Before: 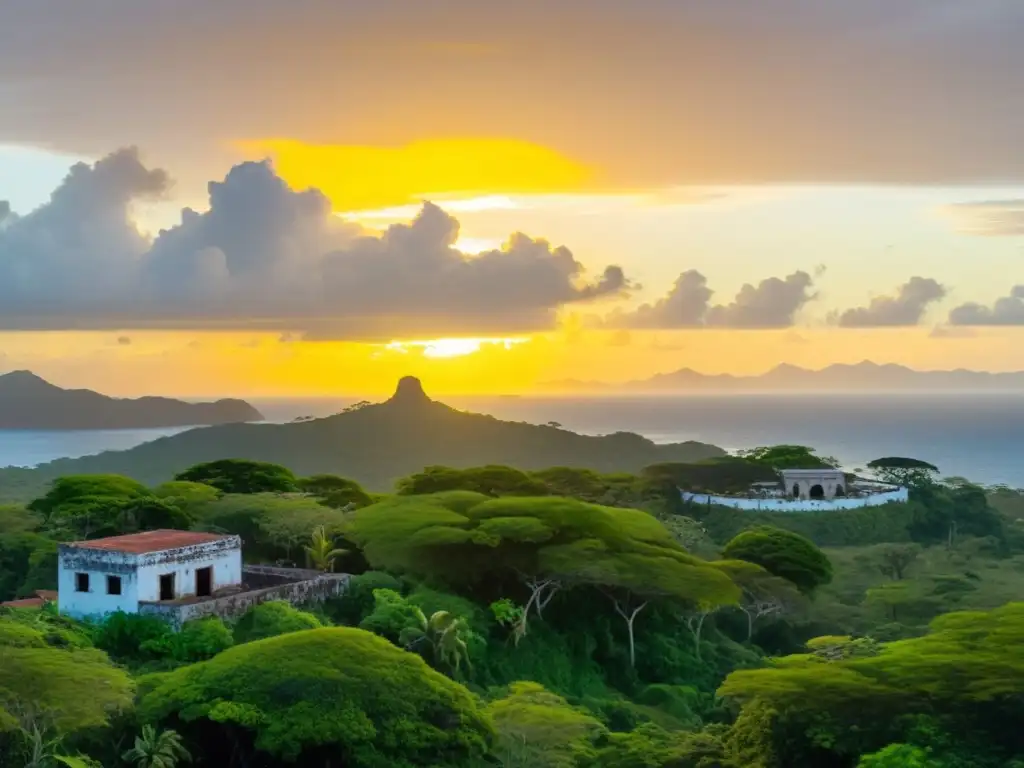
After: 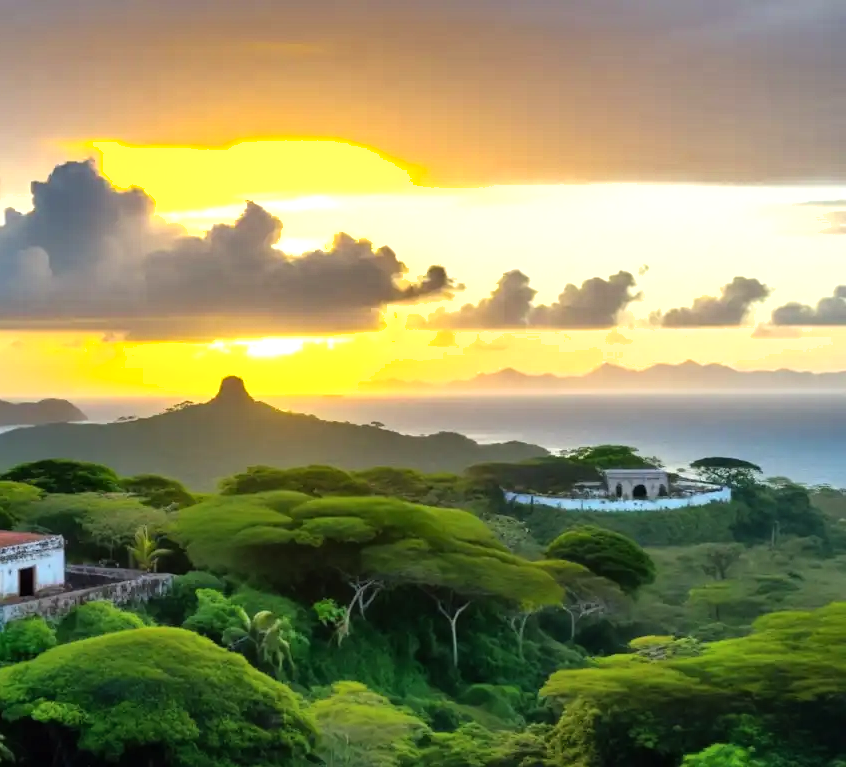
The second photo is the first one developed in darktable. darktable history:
shadows and highlights: radius 117.22, shadows 41.73, highlights -62.05, soften with gaussian
tone equalizer: -8 EV -0.378 EV, -7 EV -0.403 EV, -6 EV -0.361 EV, -5 EV -0.251 EV, -3 EV 0.25 EV, -2 EV 0.307 EV, -1 EV 0.381 EV, +0 EV 0.403 EV
crop: left 17.33%, bottom 0.027%
exposure: exposure 0.169 EV, compensate highlight preservation false
